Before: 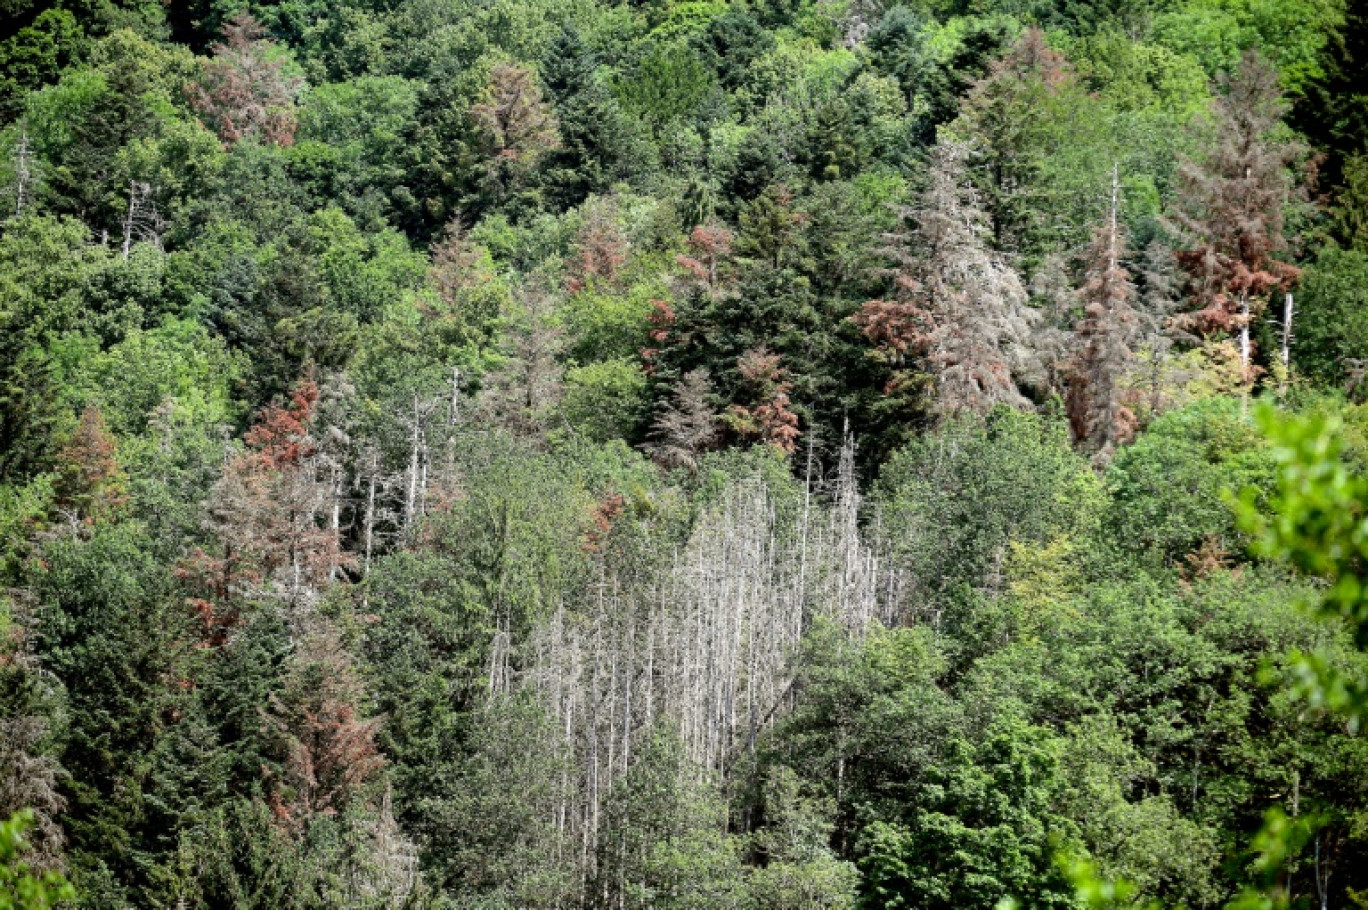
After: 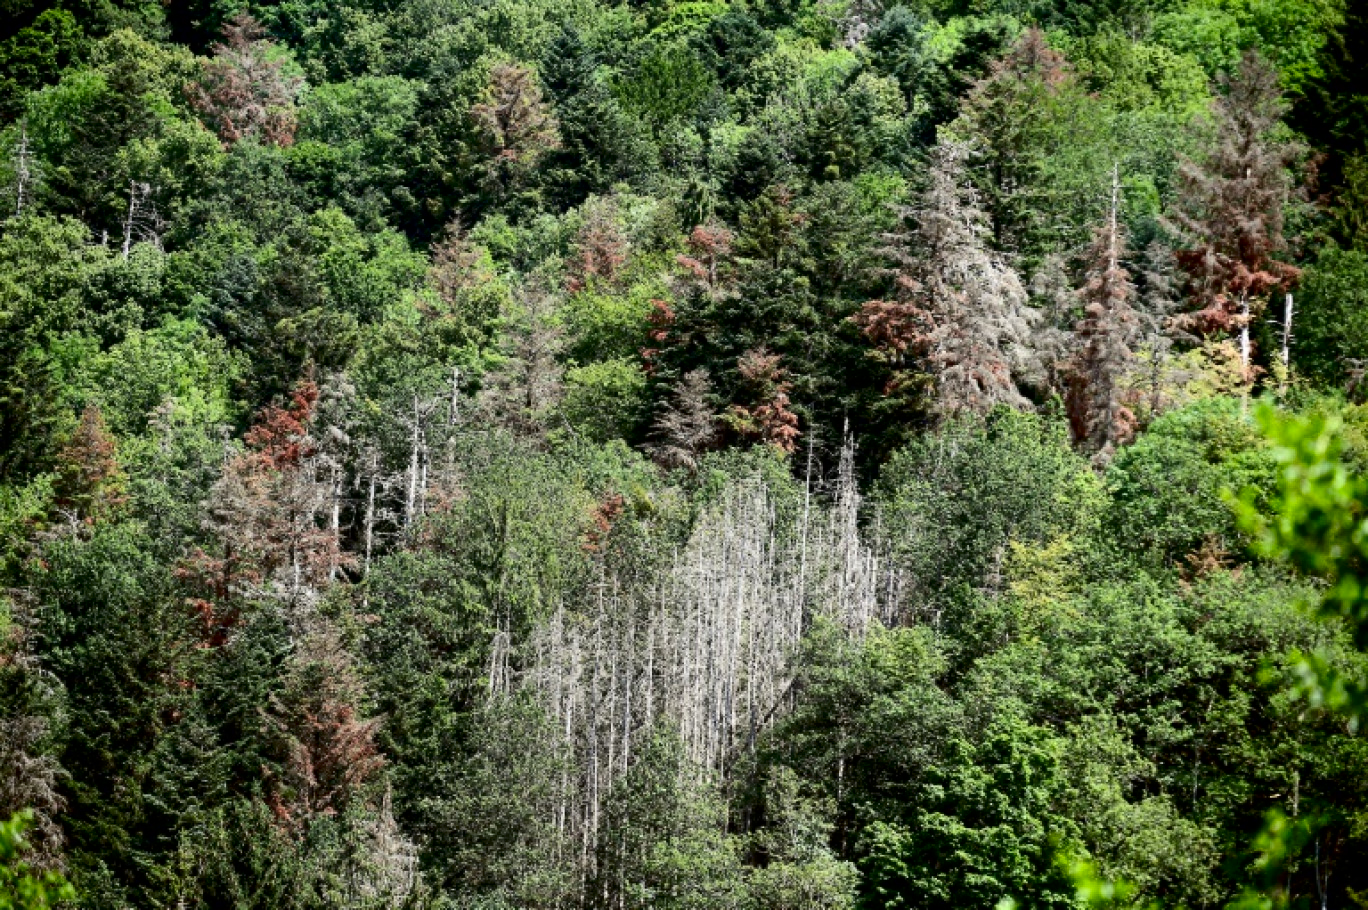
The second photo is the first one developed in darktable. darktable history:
contrast brightness saturation: contrast 0.197, brightness -0.11, saturation 0.096
